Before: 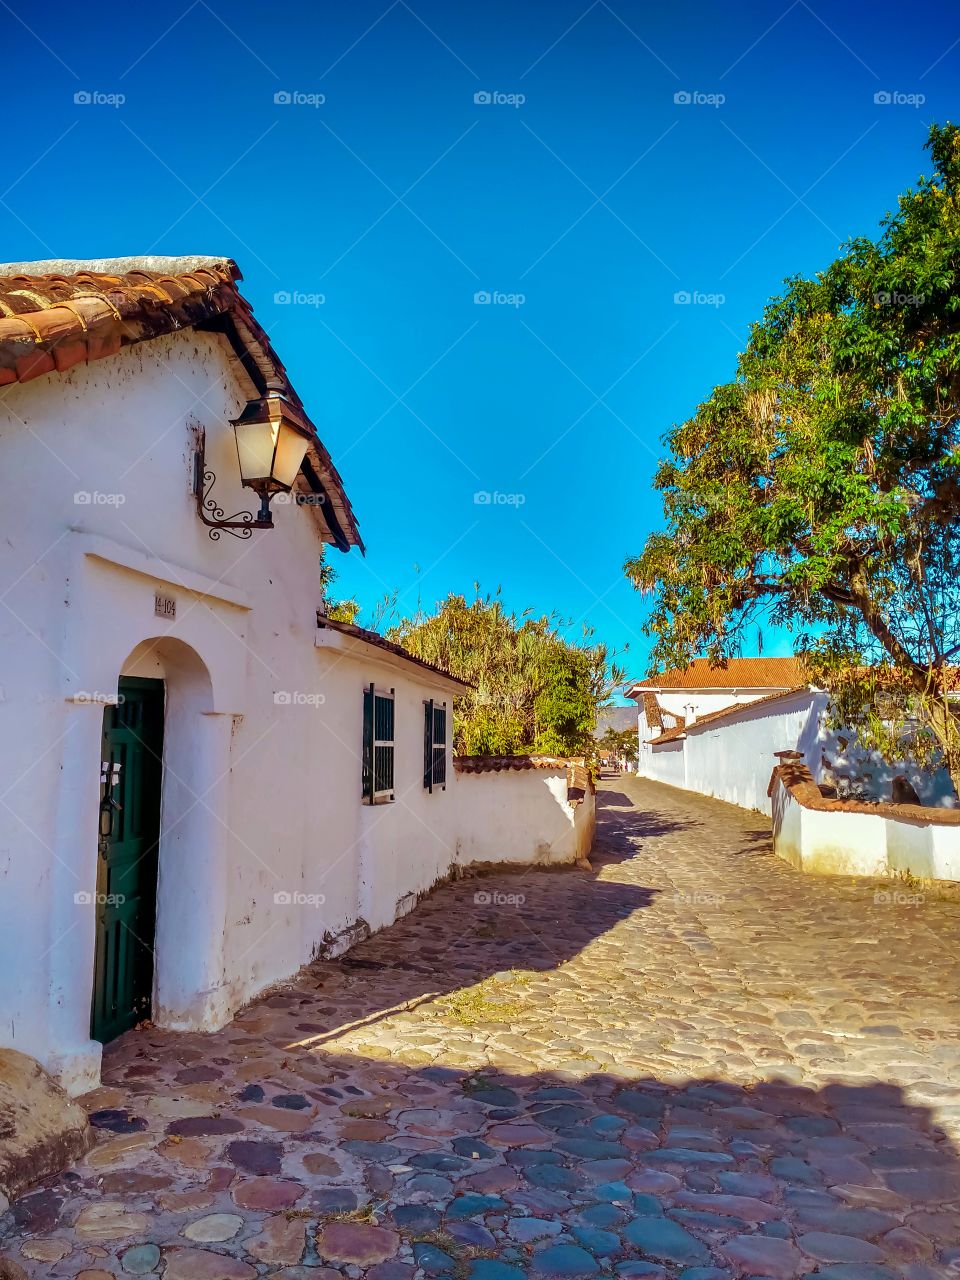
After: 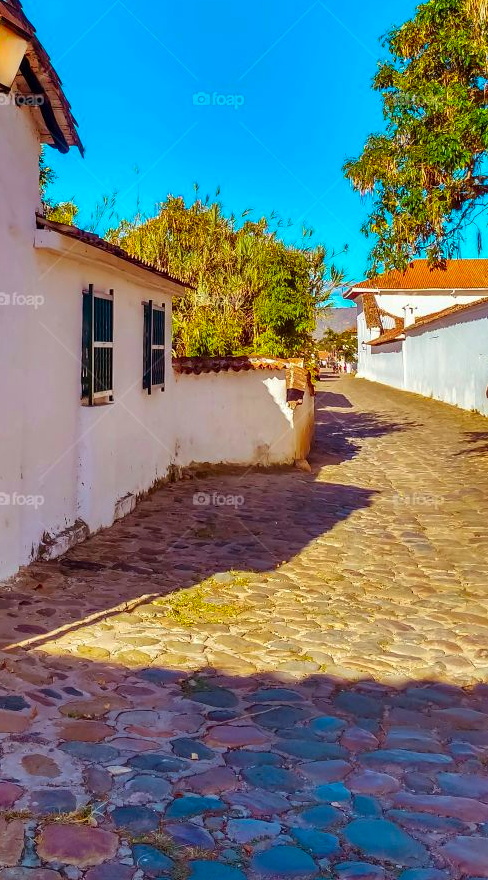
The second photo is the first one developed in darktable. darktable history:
crop and rotate: left 29.305%, top 31.191%, right 19.843%
color correction: highlights b* 0.045, saturation 1.35
